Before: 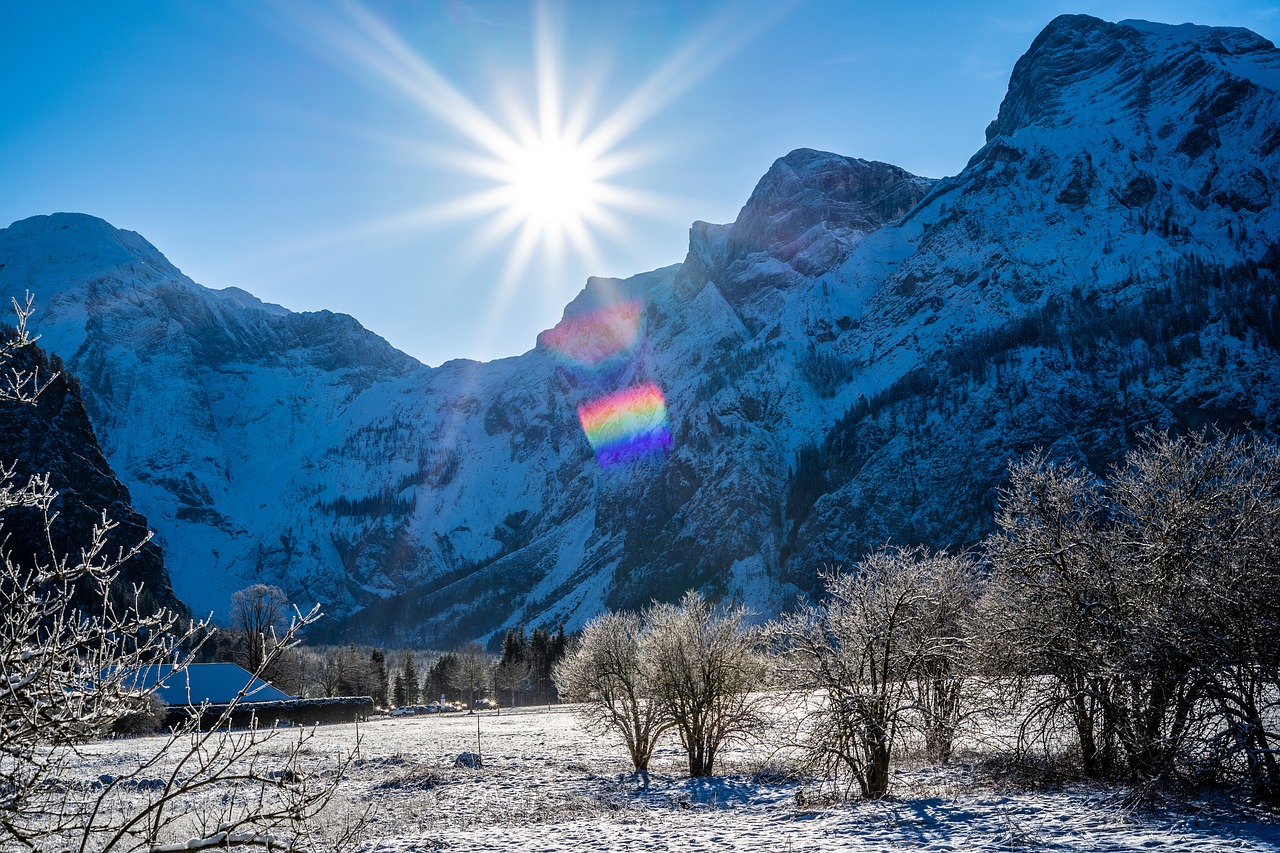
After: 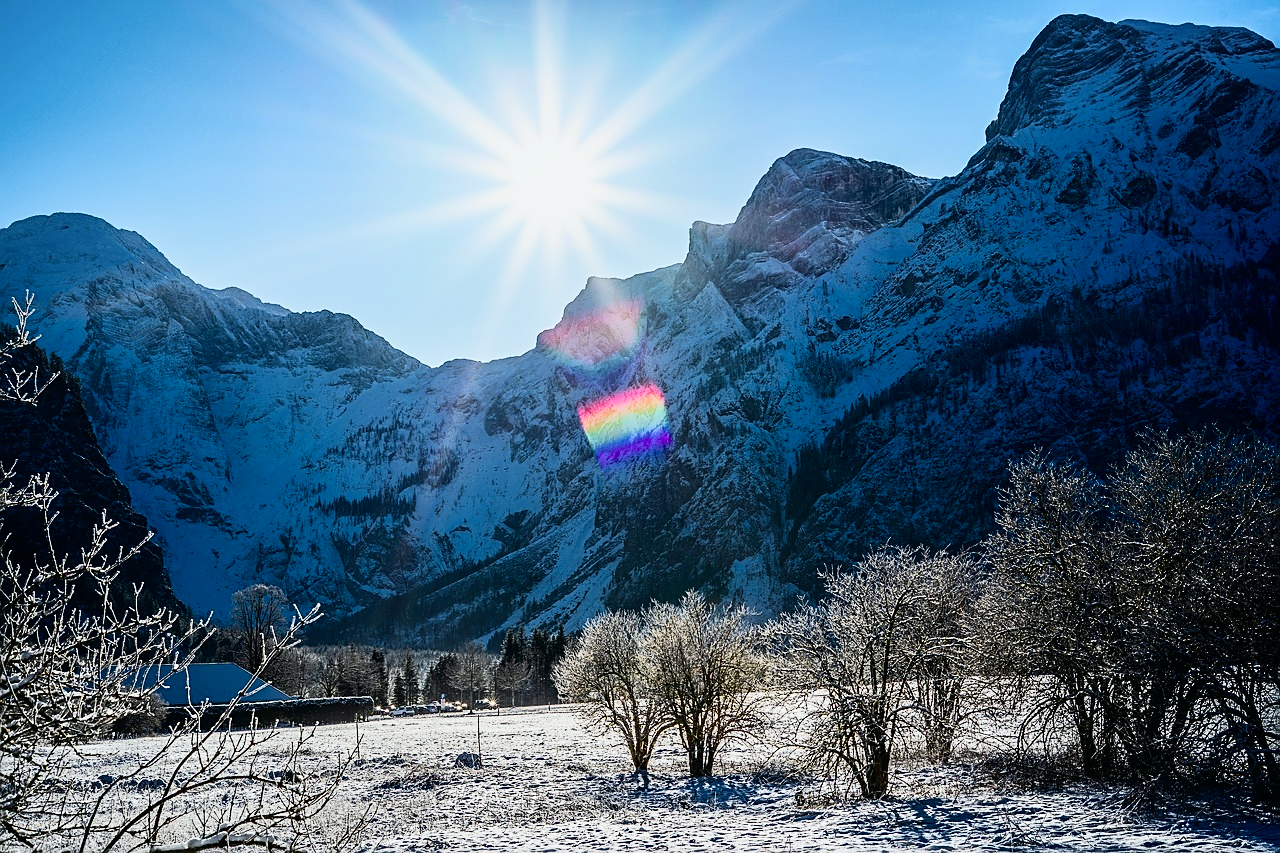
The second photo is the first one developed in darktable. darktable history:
sharpen: on, module defaults
shadows and highlights: shadows -70, highlights 35, soften with gaussian
tone curve: curves: ch0 [(0, 0.008) (0.081, 0.044) (0.177, 0.123) (0.283, 0.253) (0.427, 0.441) (0.495, 0.524) (0.661, 0.756) (0.796, 0.859) (1, 0.951)]; ch1 [(0, 0) (0.161, 0.092) (0.35, 0.33) (0.392, 0.392) (0.427, 0.426) (0.479, 0.472) (0.505, 0.5) (0.521, 0.519) (0.567, 0.556) (0.583, 0.588) (0.625, 0.627) (0.678, 0.733) (1, 1)]; ch2 [(0, 0) (0.346, 0.362) (0.404, 0.427) (0.502, 0.499) (0.523, 0.522) (0.544, 0.561) (0.58, 0.59) (0.629, 0.642) (0.717, 0.678) (1, 1)], color space Lab, independent channels, preserve colors none
